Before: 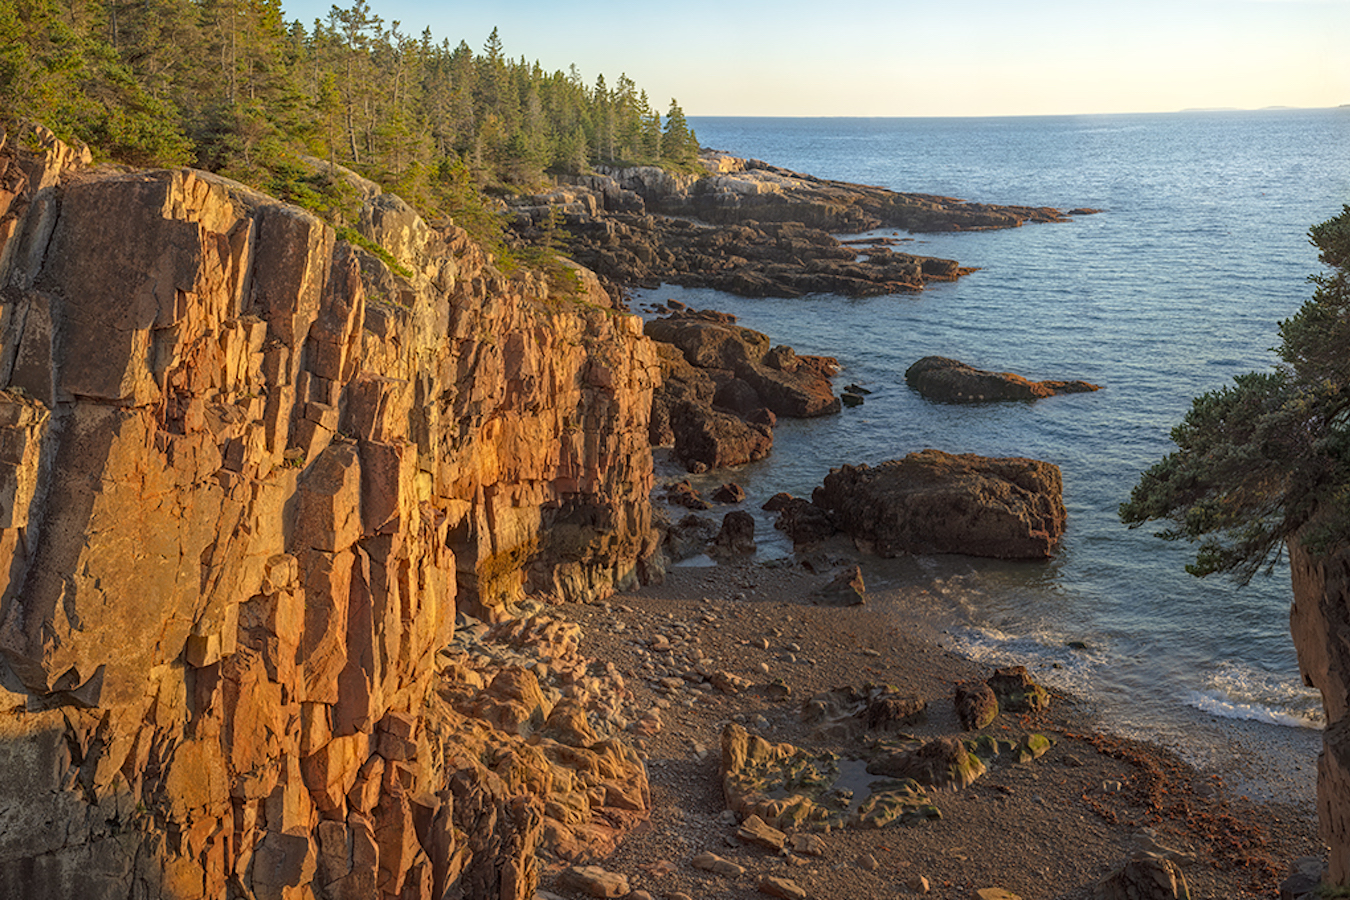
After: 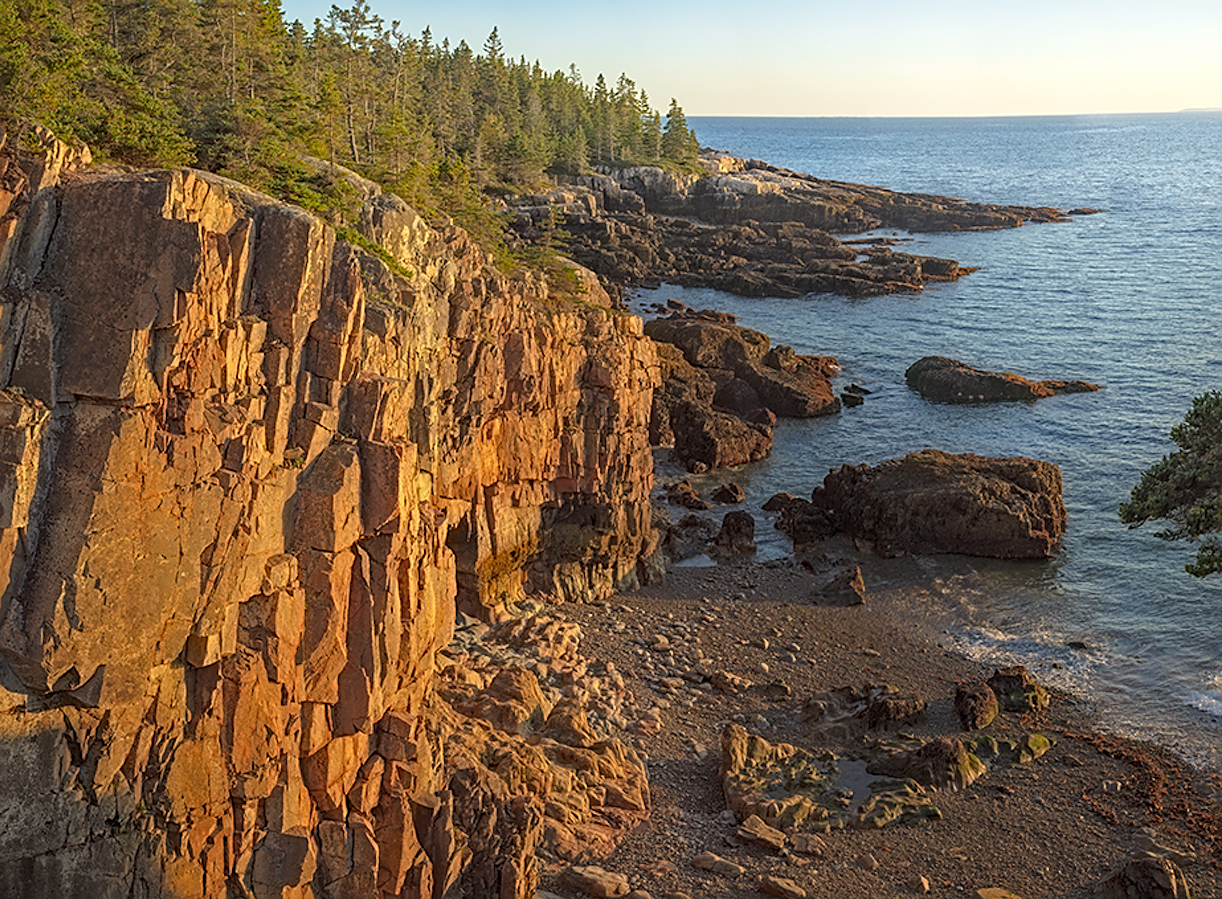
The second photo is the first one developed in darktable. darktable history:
sharpen: on, module defaults
crop: right 9.479%, bottom 0.031%
